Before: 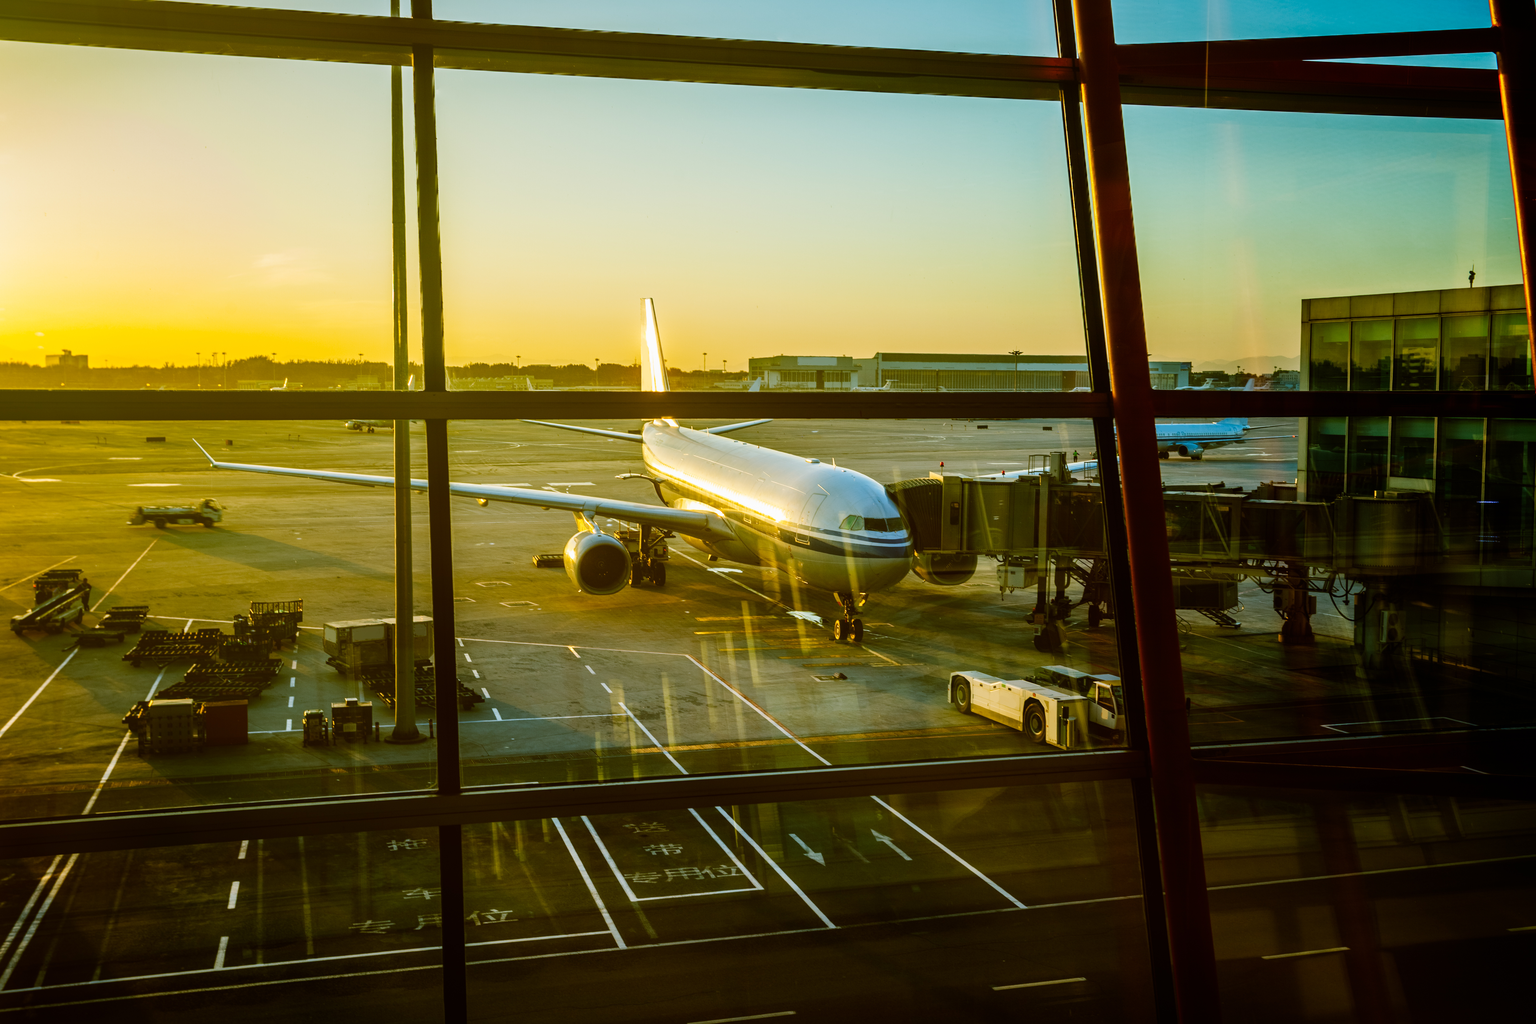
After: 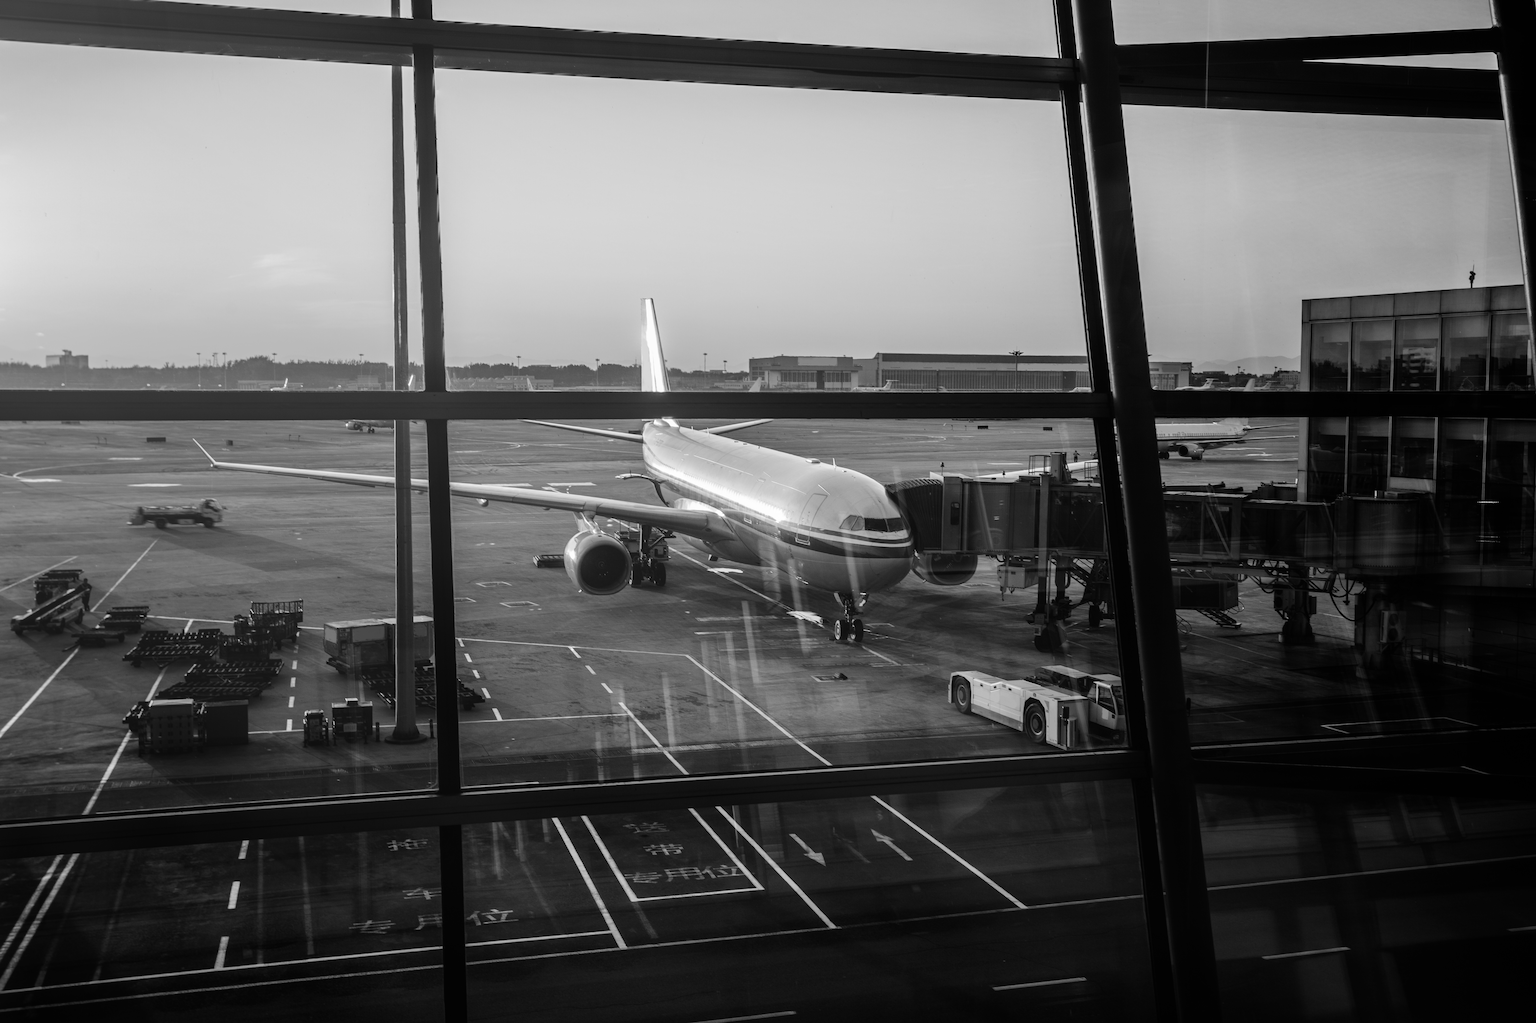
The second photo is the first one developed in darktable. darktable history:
tone equalizer: on, module defaults
color calibration: output gray [0.21, 0.42, 0.37, 0], gray › normalize channels true, illuminant same as pipeline (D50), adaptation none (bypass), x 0.332, y 0.334, temperature 5014.56 K, gamut compression 0.026
